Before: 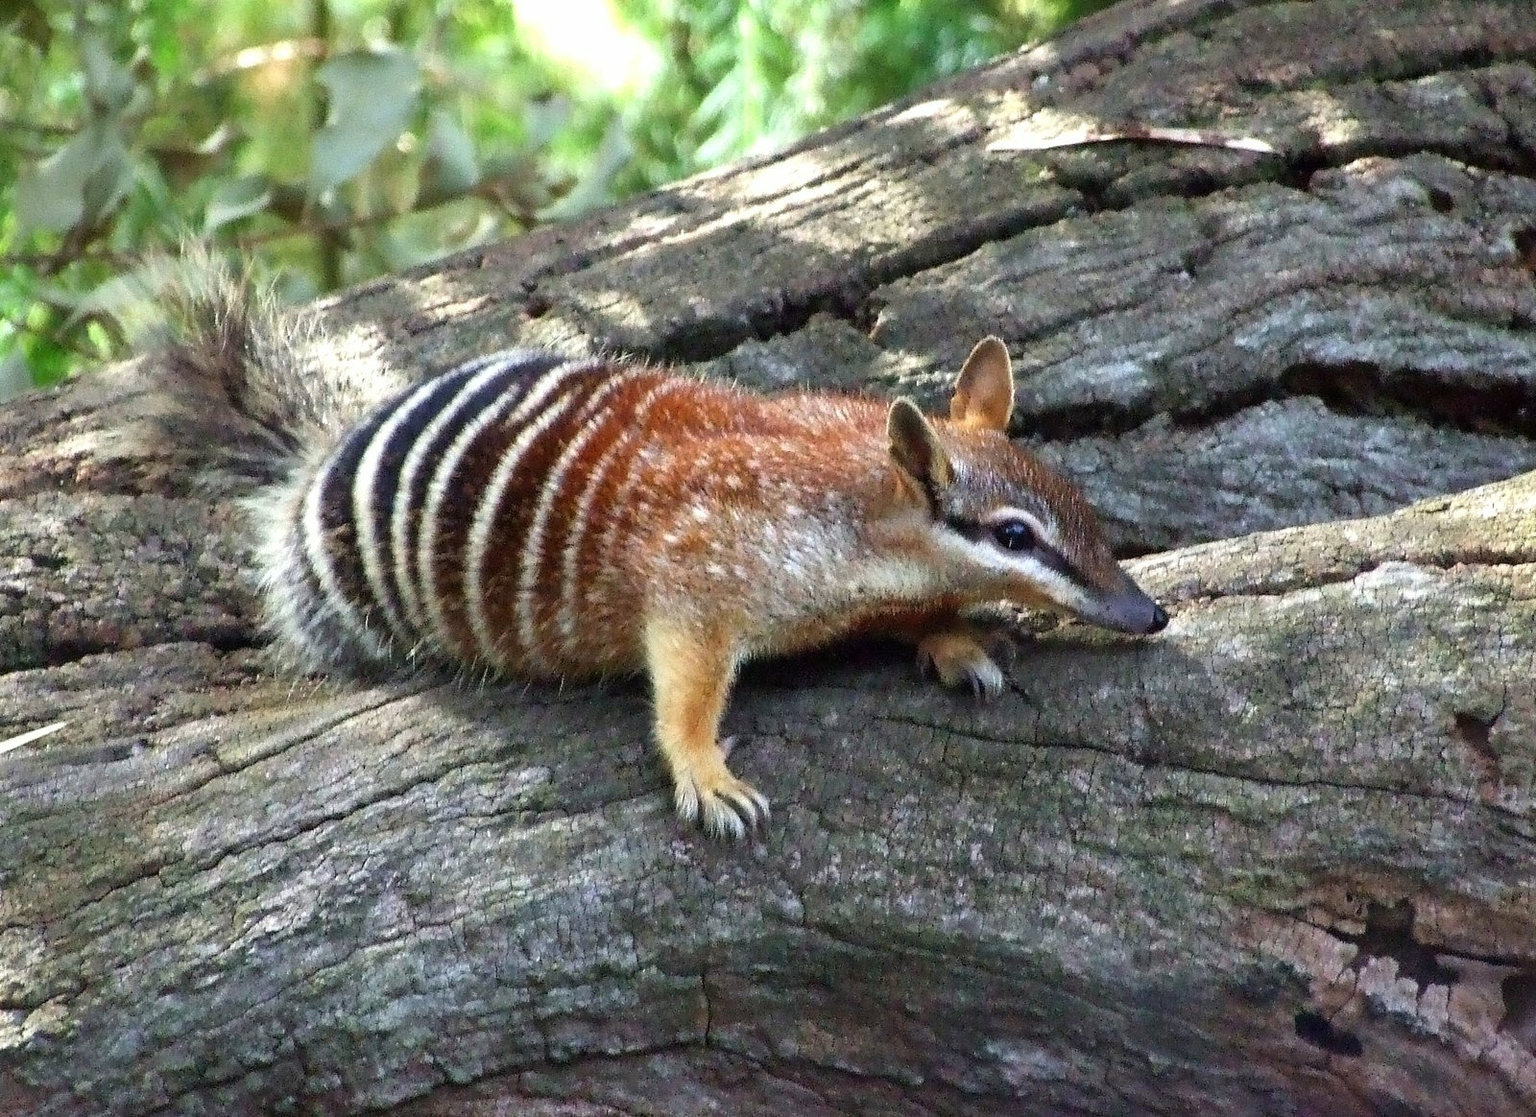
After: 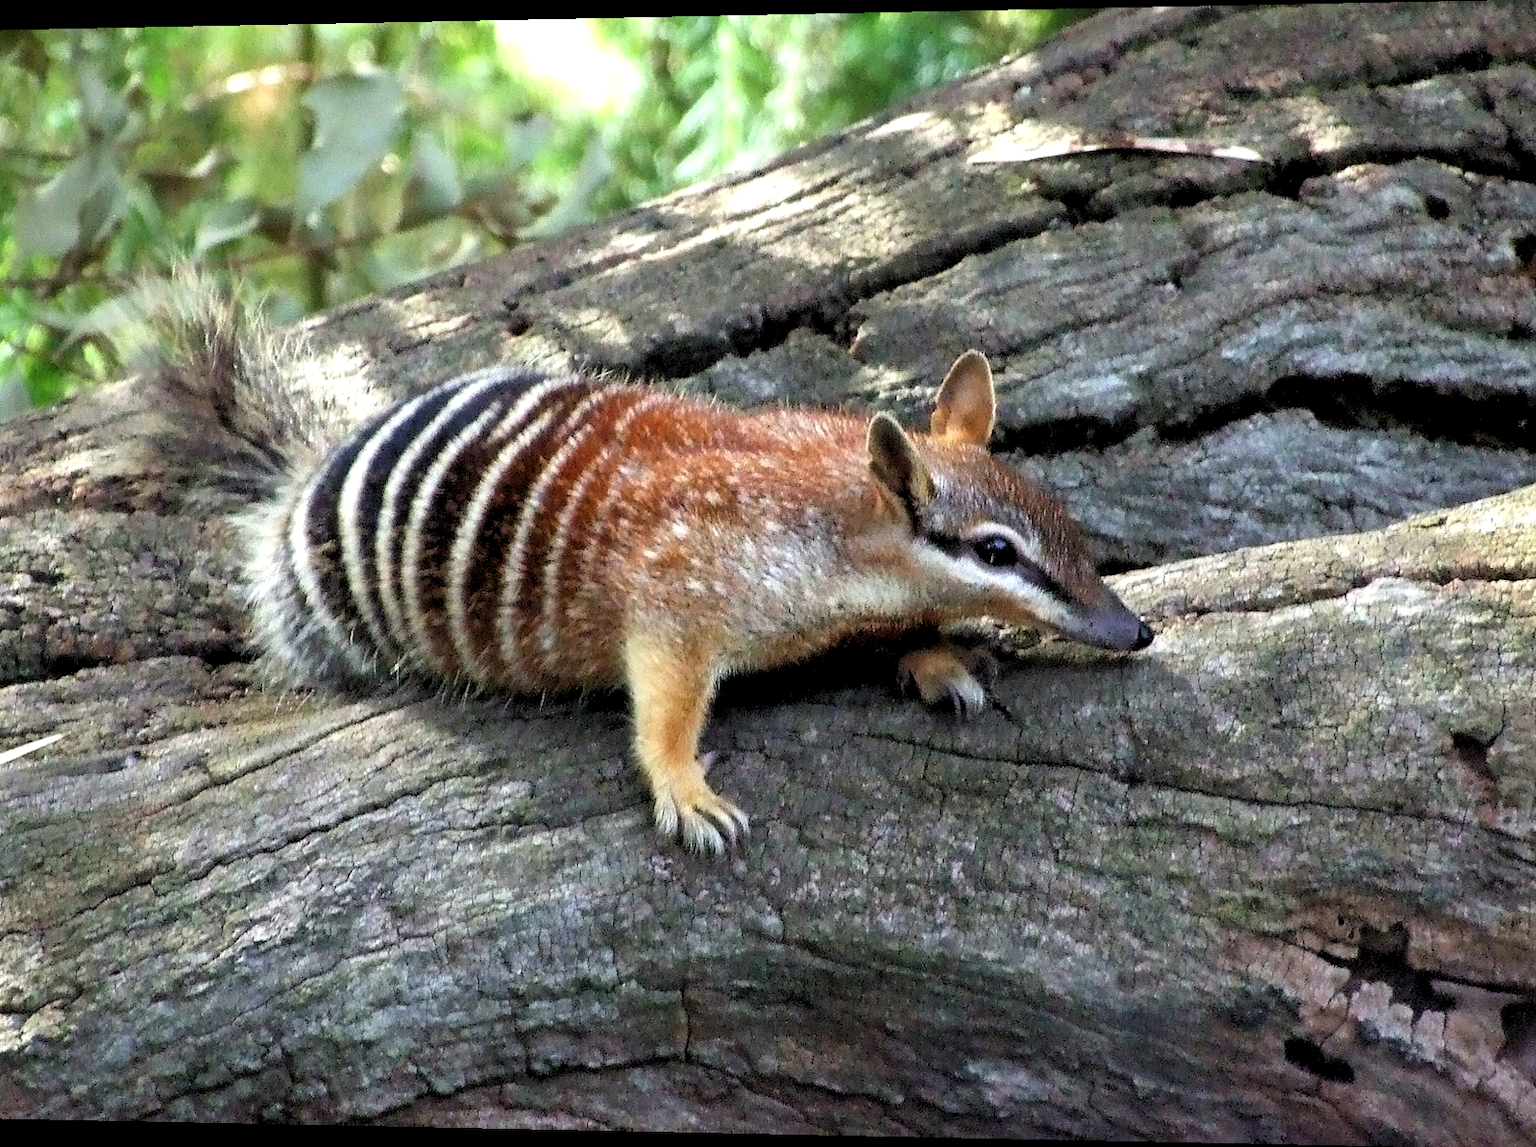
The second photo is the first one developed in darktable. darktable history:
rotate and perspective: lens shift (horizontal) -0.055, automatic cropping off
rgb levels: levels [[0.01, 0.419, 0.839], [0, 0.5, 1], [0, 0.5, 1]]
exposure: exposure -0.151 EV, compensate highlight preservation false
